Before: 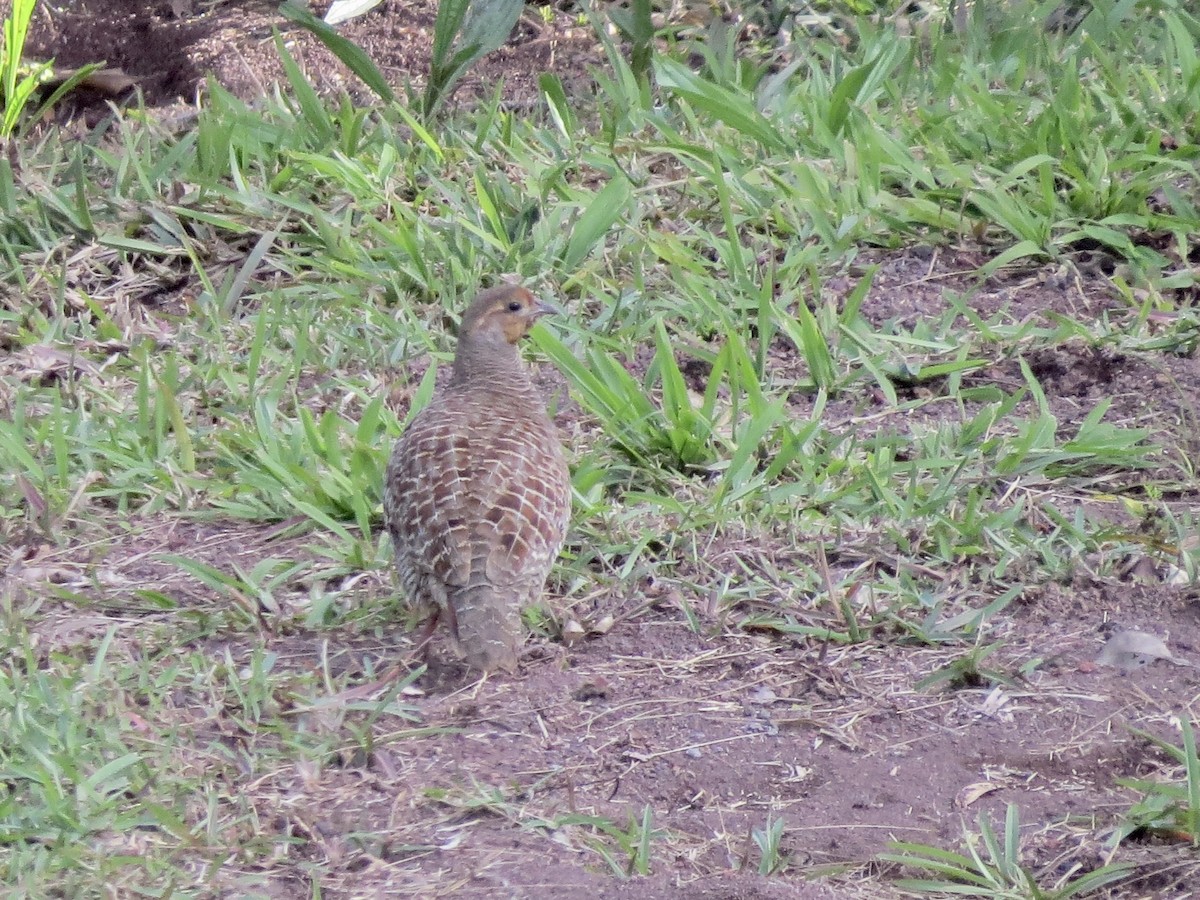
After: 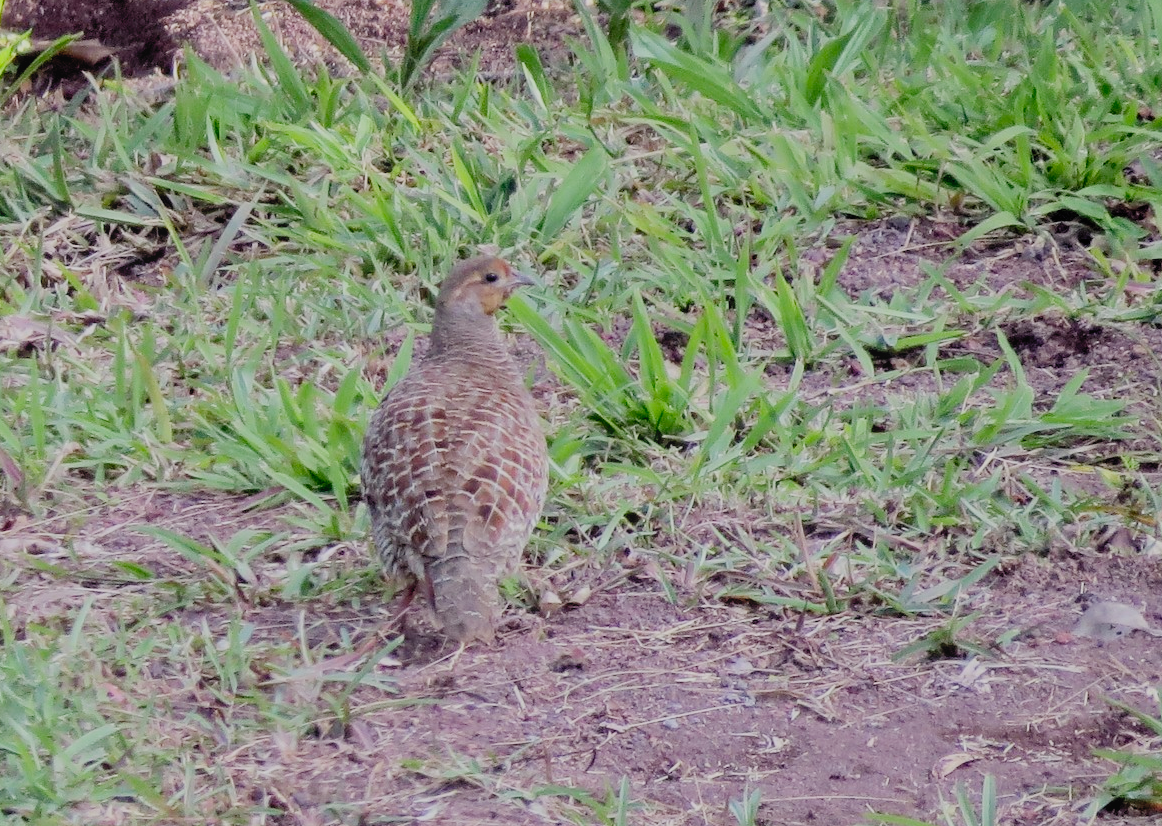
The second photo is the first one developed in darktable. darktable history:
crop: left 1.964%, top 3.251%, right 1.122%, bottom 4.933%
bloom: on, module defaults
contrast brightness saturation: contrast 0.2, brightness 0.16, saturation 0.22
filmic rgb: middle gray luminance 30%, black relative exposure -9 EV, white relative exposure 7 EV, threshold 6 EV, target black luminance 0%, hardness 2.94, latitude 2.04%, contrast 0.963, highlights saturation mix 5%, shadows ↔ highlights balance 12.16%, add noise in highlights 0, preserve chrominance no, color science v3 (2019), use custom middle-gray values true, iterations of high-quality reconstruction 0, contrast in highlights soft, enable highlight reconstruction true
